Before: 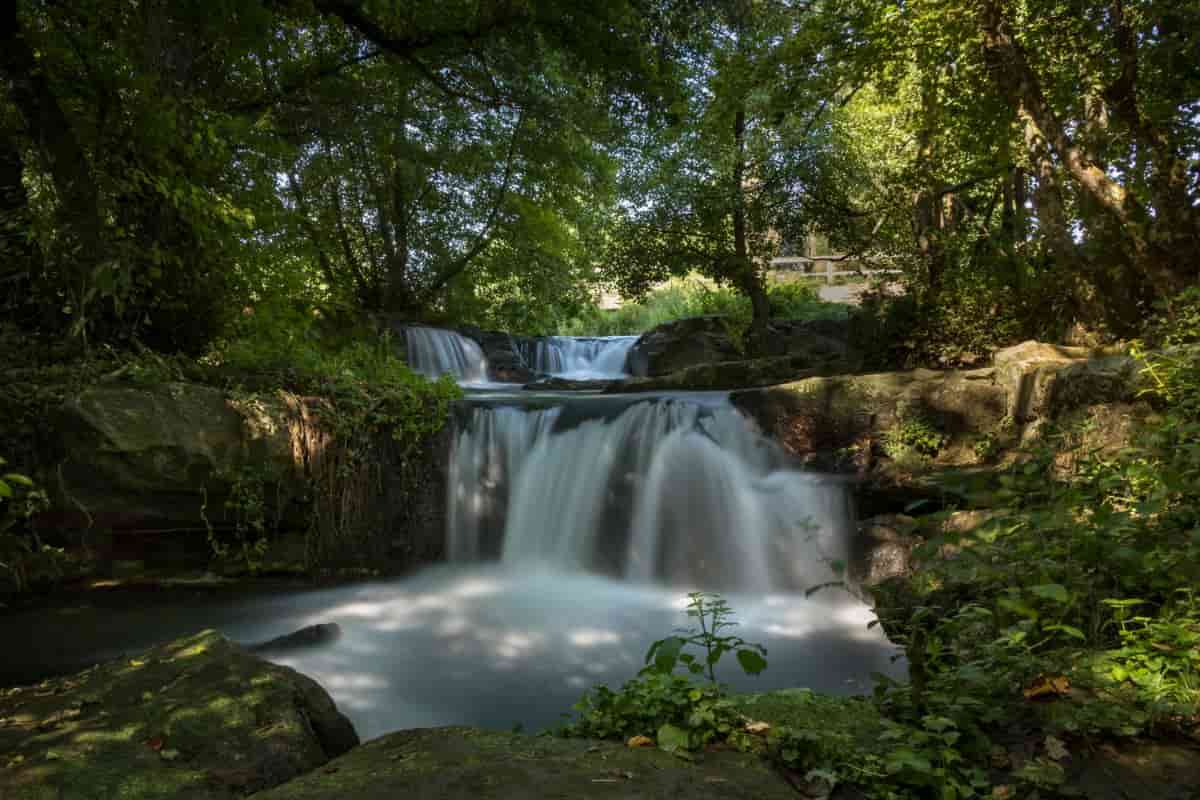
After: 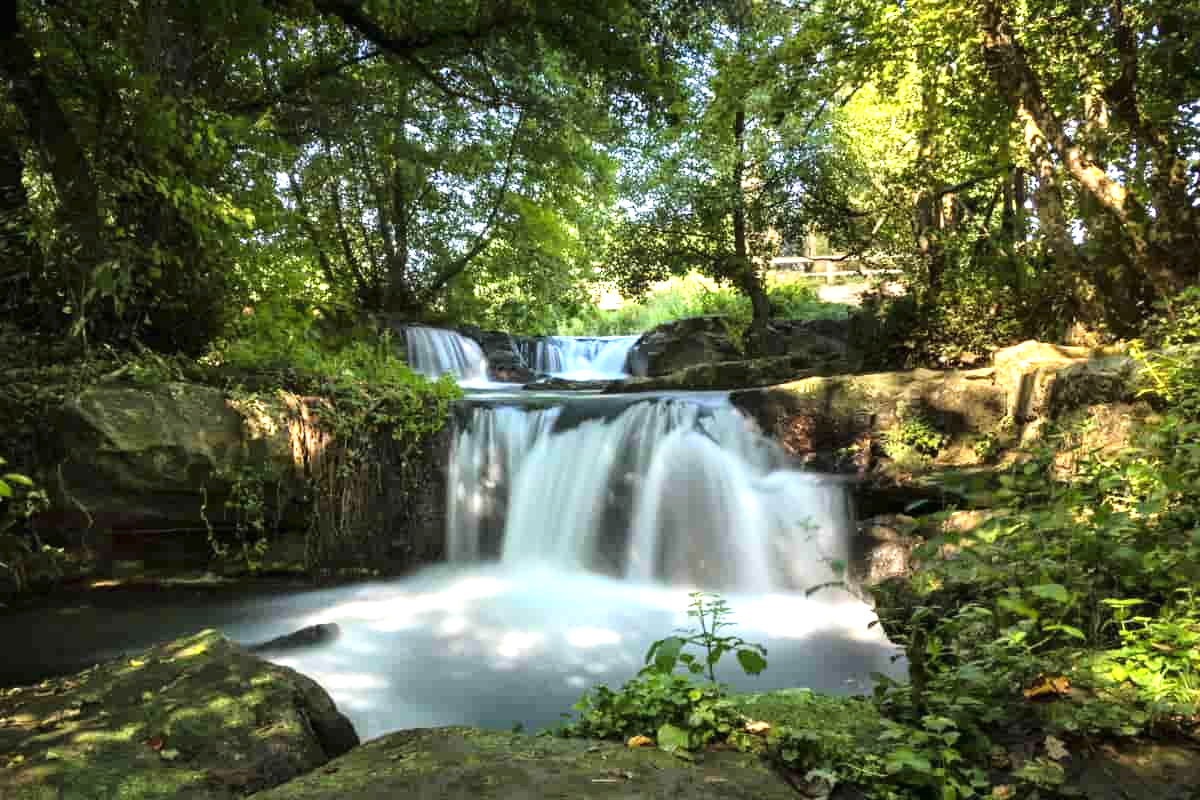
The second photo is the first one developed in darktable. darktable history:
exposure: black level correction 0, exposure 1.745 EV, compensate highlight preservation false
tone curve: curves: ch0 [(0, 0) (0.139, 0.081) (0.304, 0.259) (0.502, 0.505) (0.683, 0.676) (0.761, 0.773) (0.858, 0.858) (0.987, 0.945)]; ch1 [(0, 0) (0.172, 0.123) (0.304, 0.288) (0.414, 0.44) (0.472, 0.473) (0.502, 0.508) (0.54, 0.543) (0.583, 0.601) (0.638, 0.654) (0.741, 0.783) (1, 1)]; ch2 [(0, 0) (0.411, 0.424) (0.485, 0.476) (0.502, 0.502) (0.557, 0.54) (0.631, 0.576) (1, 1)], color space Lab, linked channels, preserve colors none
